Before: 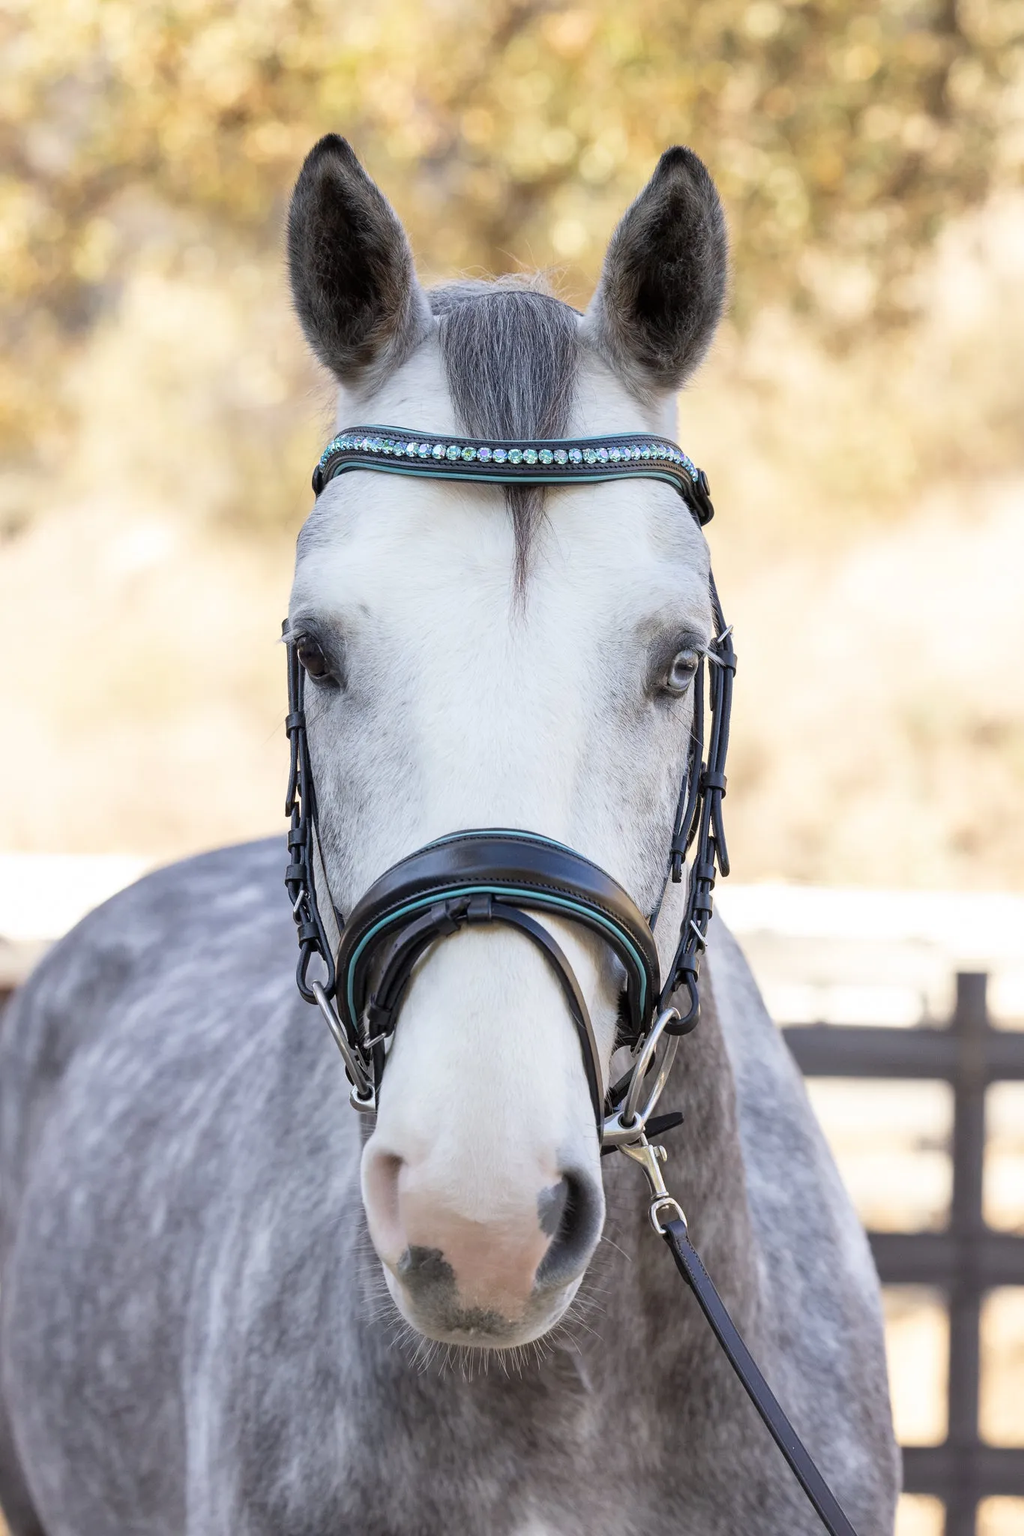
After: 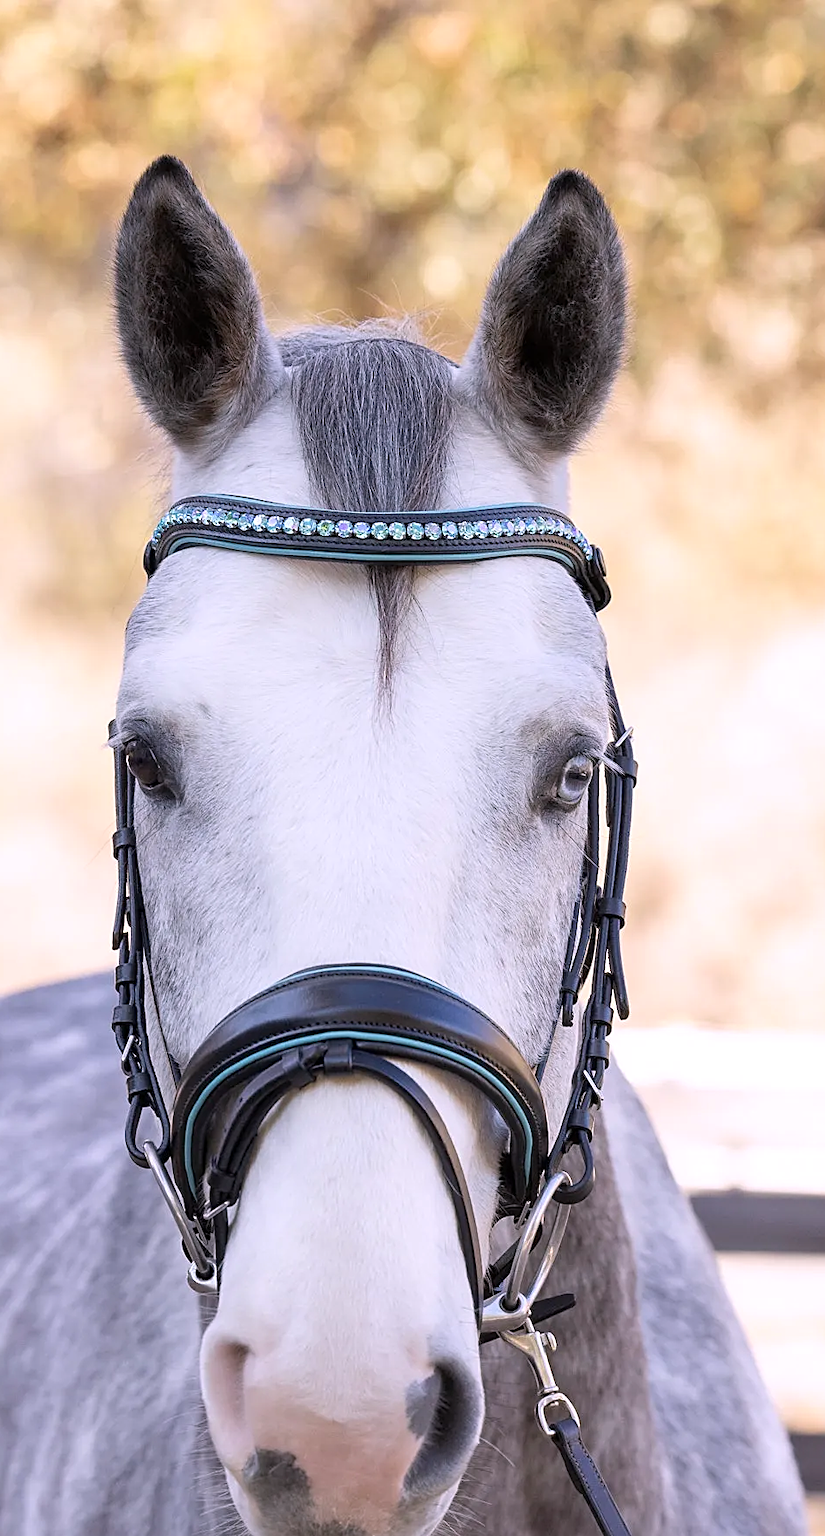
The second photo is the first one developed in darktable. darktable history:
white balance: red 1.05, blue 1.072
crop: left 18.479%, right 12.2%, bottom 13.971%
sharpen: on, module defaults
